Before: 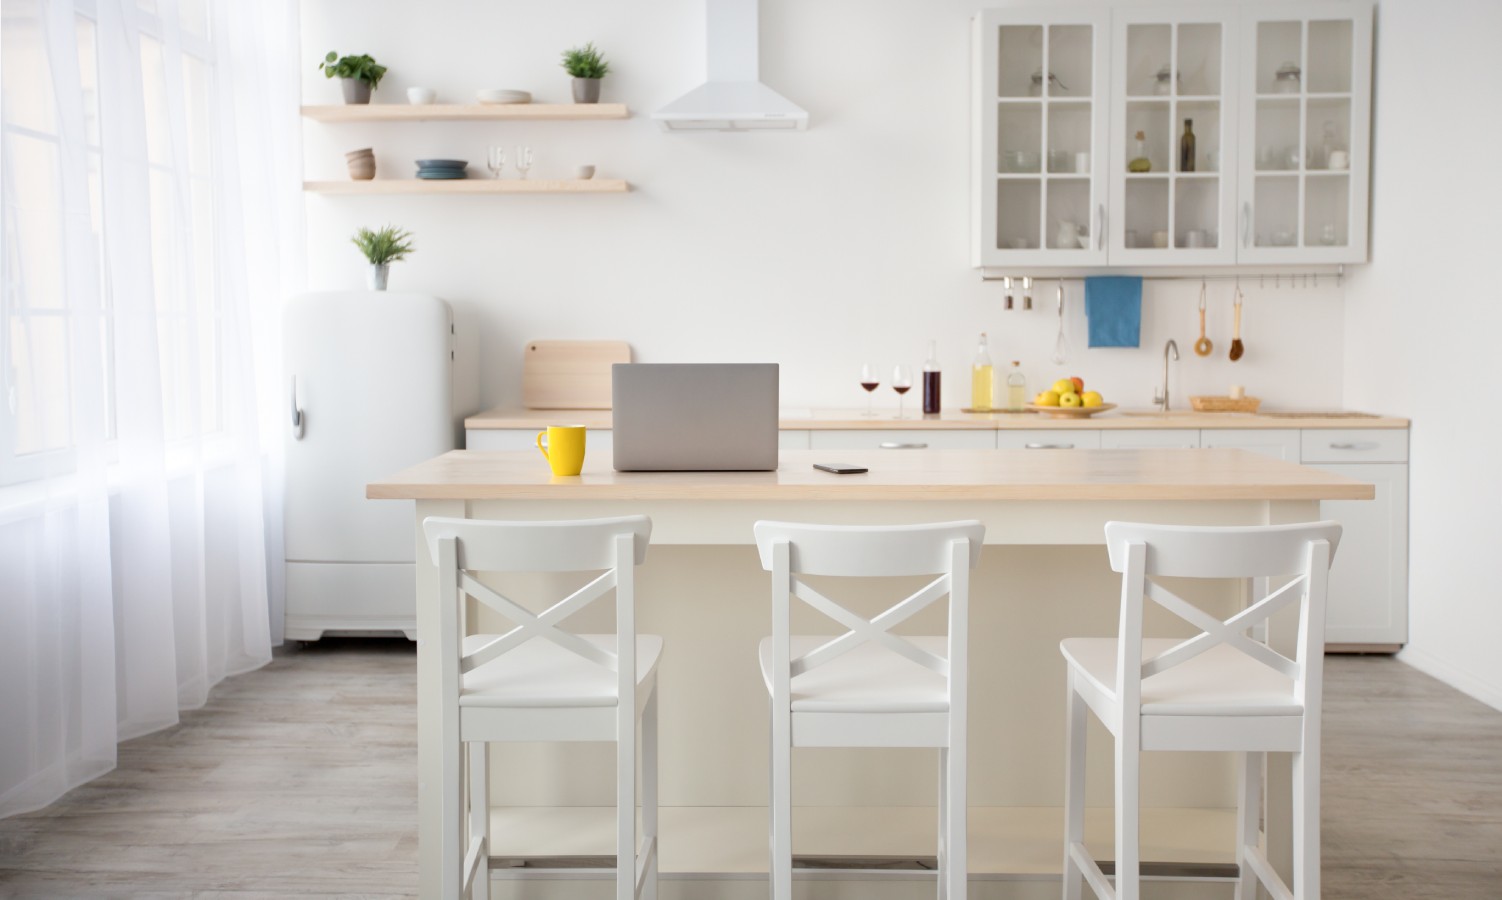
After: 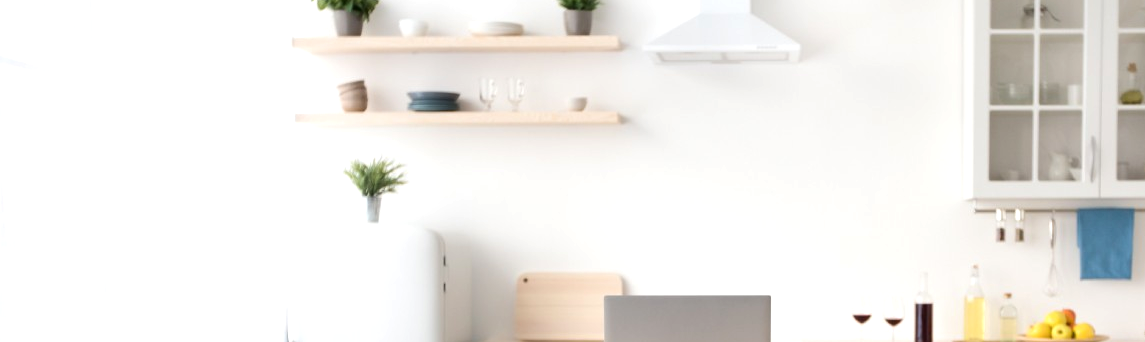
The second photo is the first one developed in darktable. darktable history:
tone equalizer: -8 EV -0.417 EV, -7 EV -0.389 EV, -6 EV -0.333 EV, -5 EV -0.222 EV, -3 EV 0.222 EV, -2 EV 0.333 EV, -1 EV 0.389 EV, +0 EV 0.417 EV, edges refinement/feathering 500, mask exposure compensation -1.57 EV, preserve details no
crop: left 0.579%, top 7.627%, right 23.167%, bottom 54.275%
